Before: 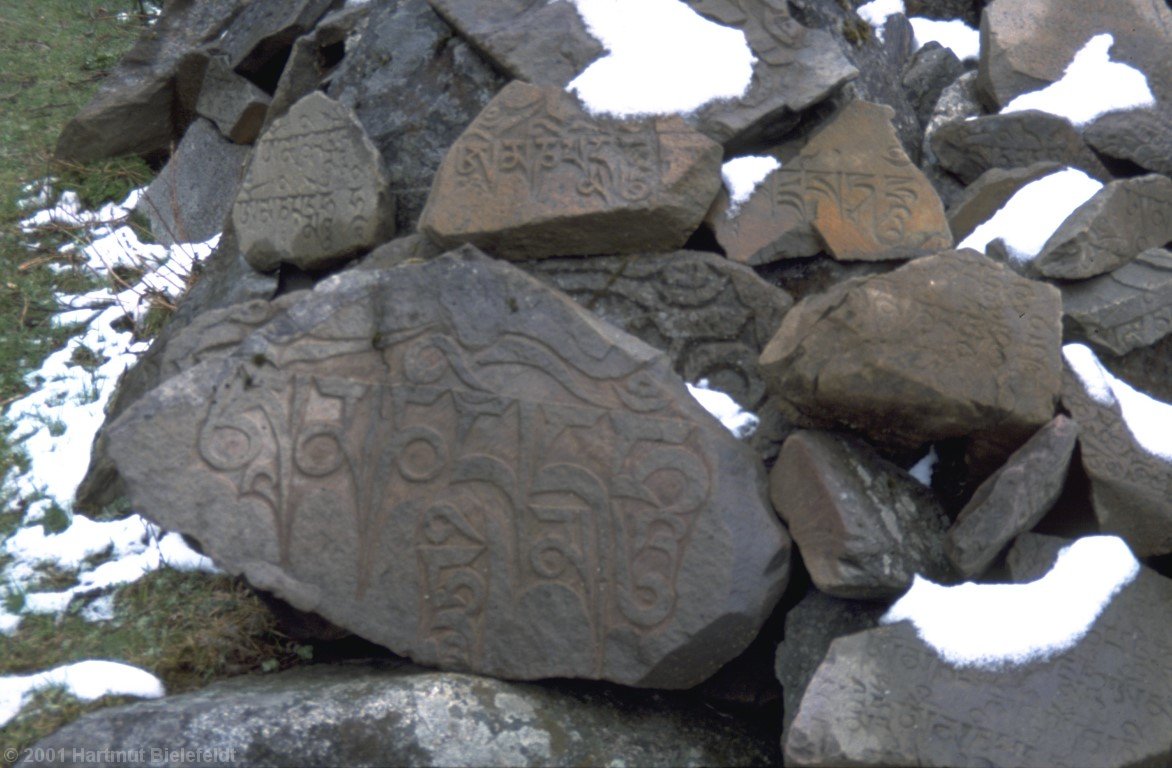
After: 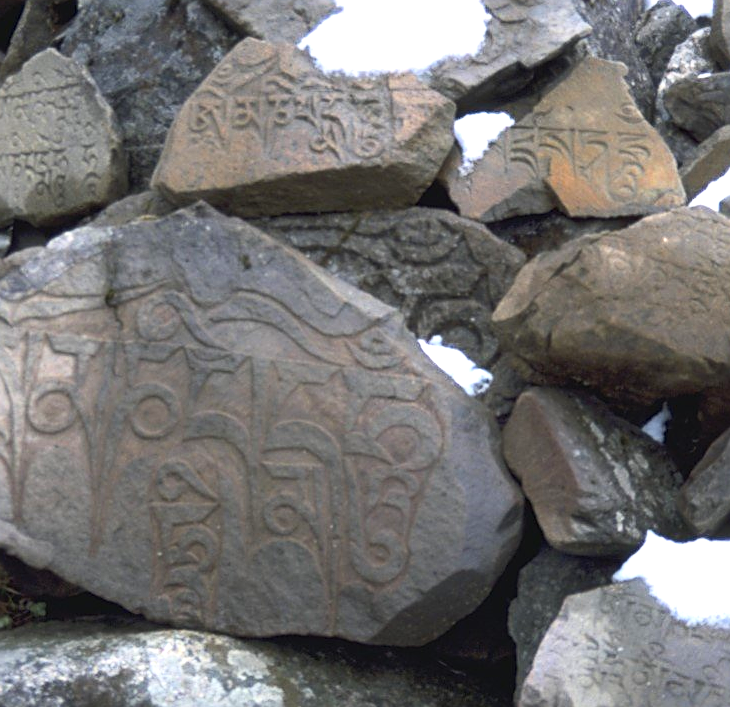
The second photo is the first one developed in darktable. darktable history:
tone equalizer: -8 EV 0.001 EV, -7 EV -0.002 EV, -6 EV 0.002 EV, -5 EV -0.03 EV, -4 EV -0.116 EV, -3 EV -0.169 EV, -2 EV 0.24 EV, -1 EV 0.702 EV, +0 EV 0.493 EV
sharpen: on, module defaults
crop and rotate: left 22.918%, top 5.629%, right 14.711%, bottom 2.247%
contrast brightness saturation: contrast 0.2, brightness 0.16, saturation 0.22
